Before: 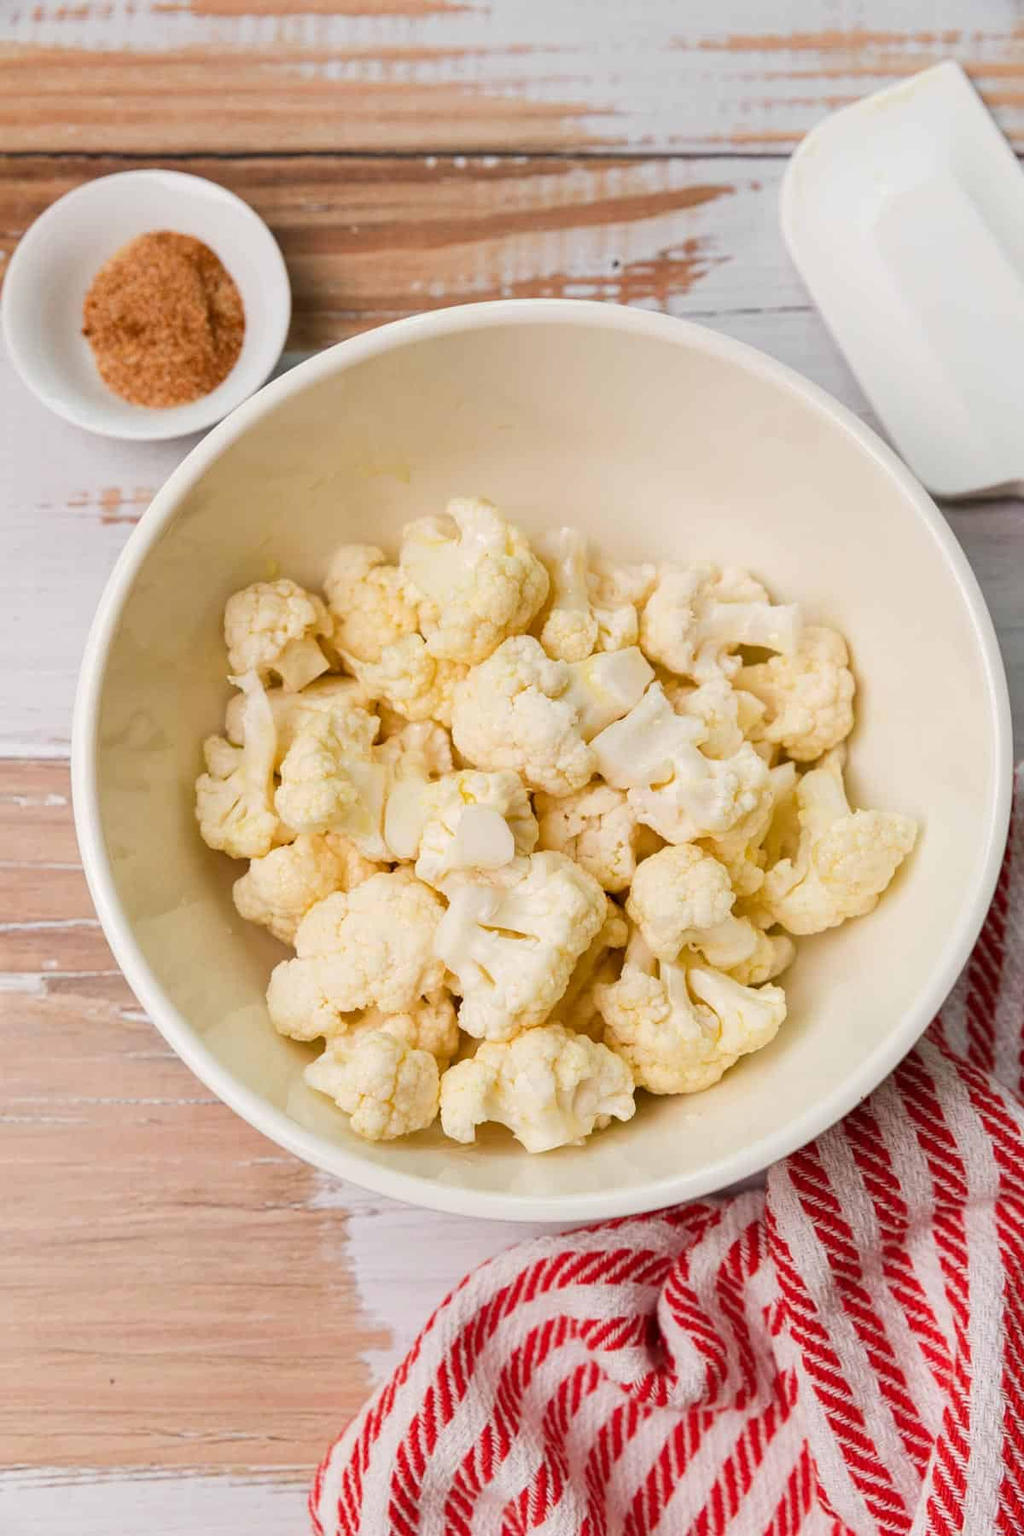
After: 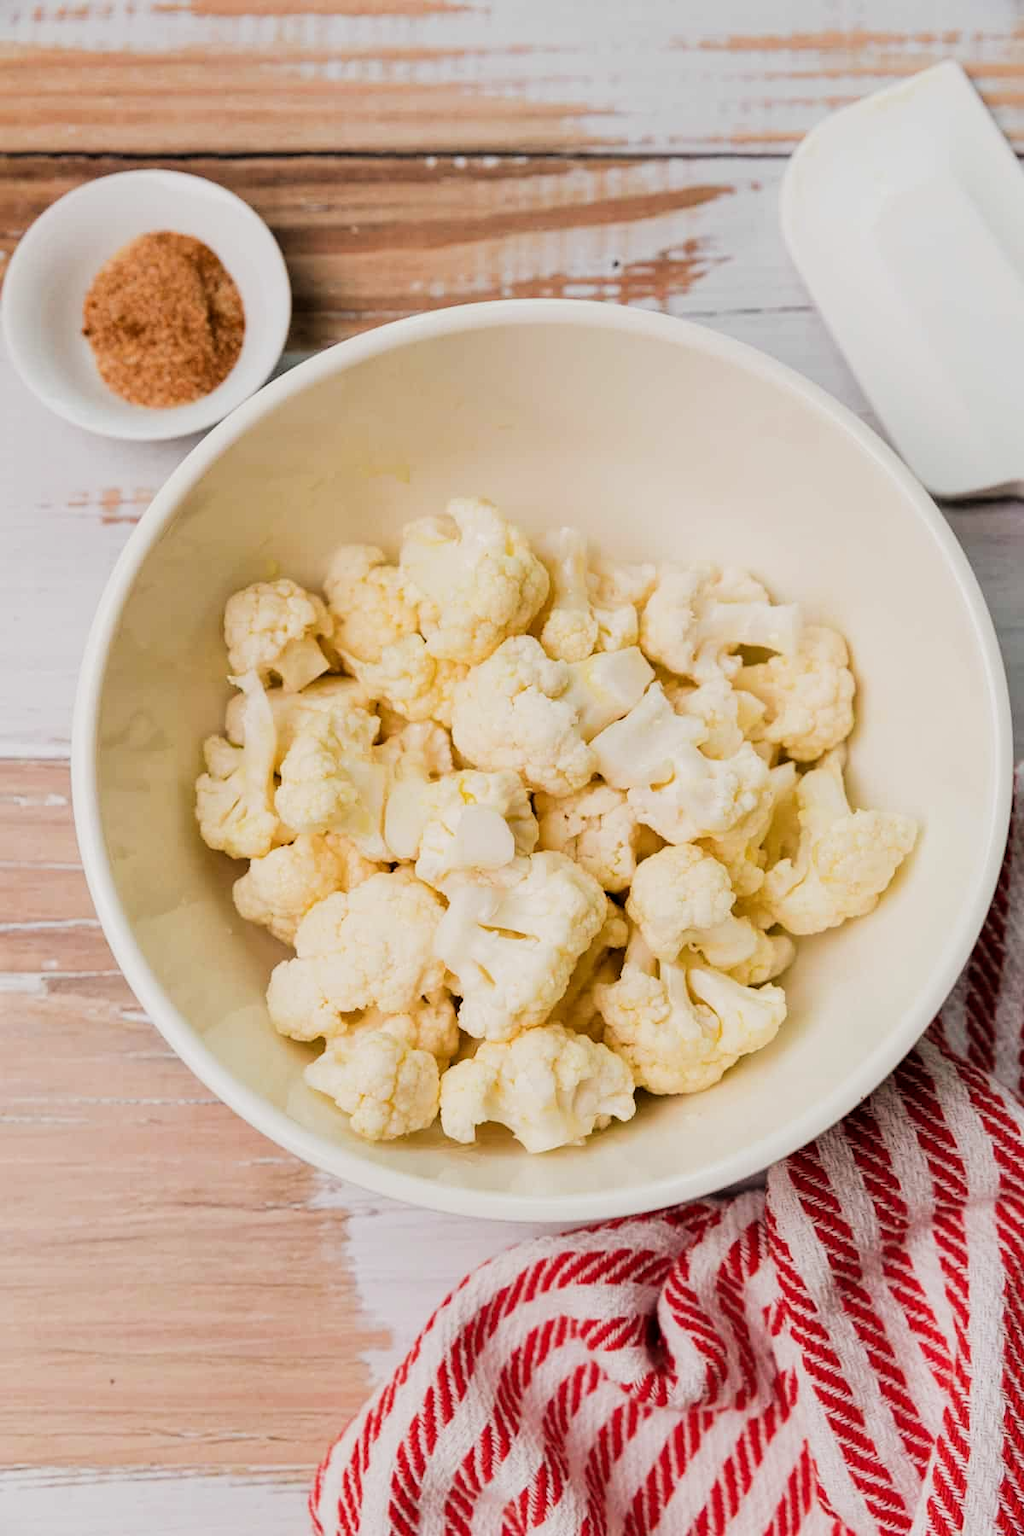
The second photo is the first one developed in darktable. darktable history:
filmic rgb: black relative exposure -5 EV, white relative exposure 3.5 EV, hardness 3.19, contrast 1.2, highlights saturation mix -50%
white balance: emerald 1
